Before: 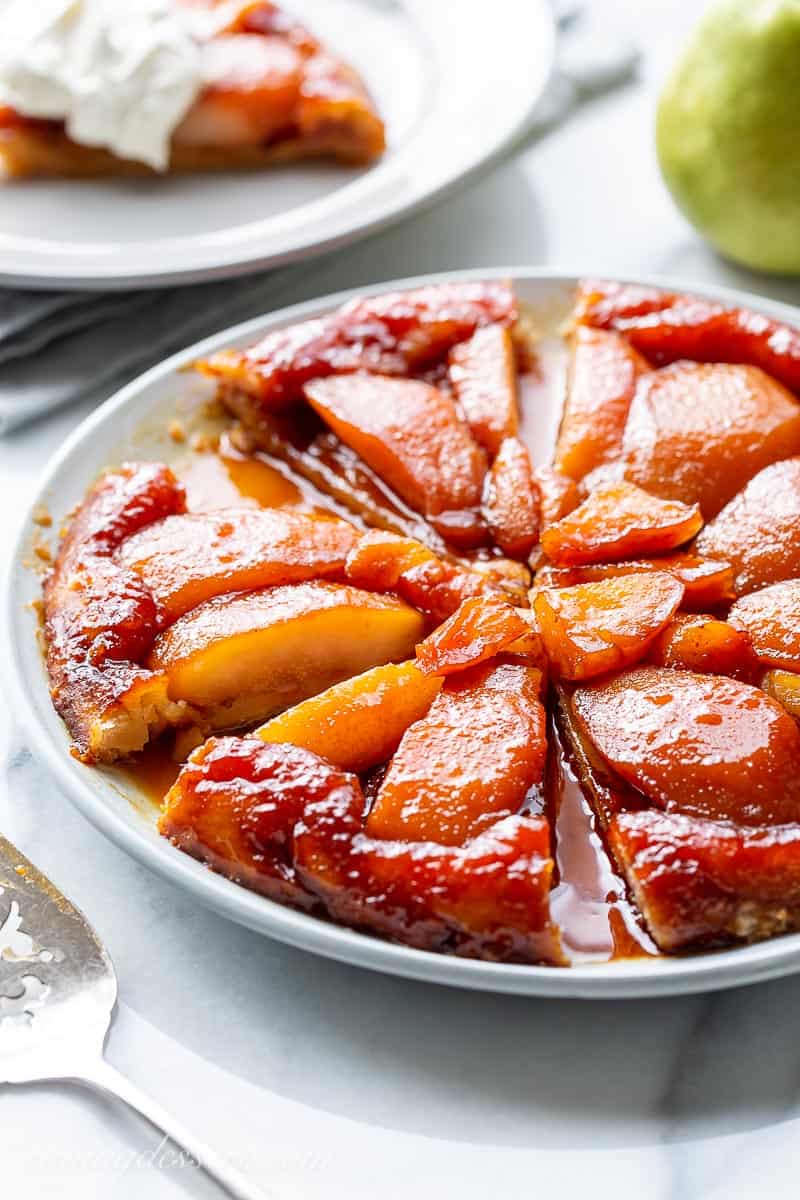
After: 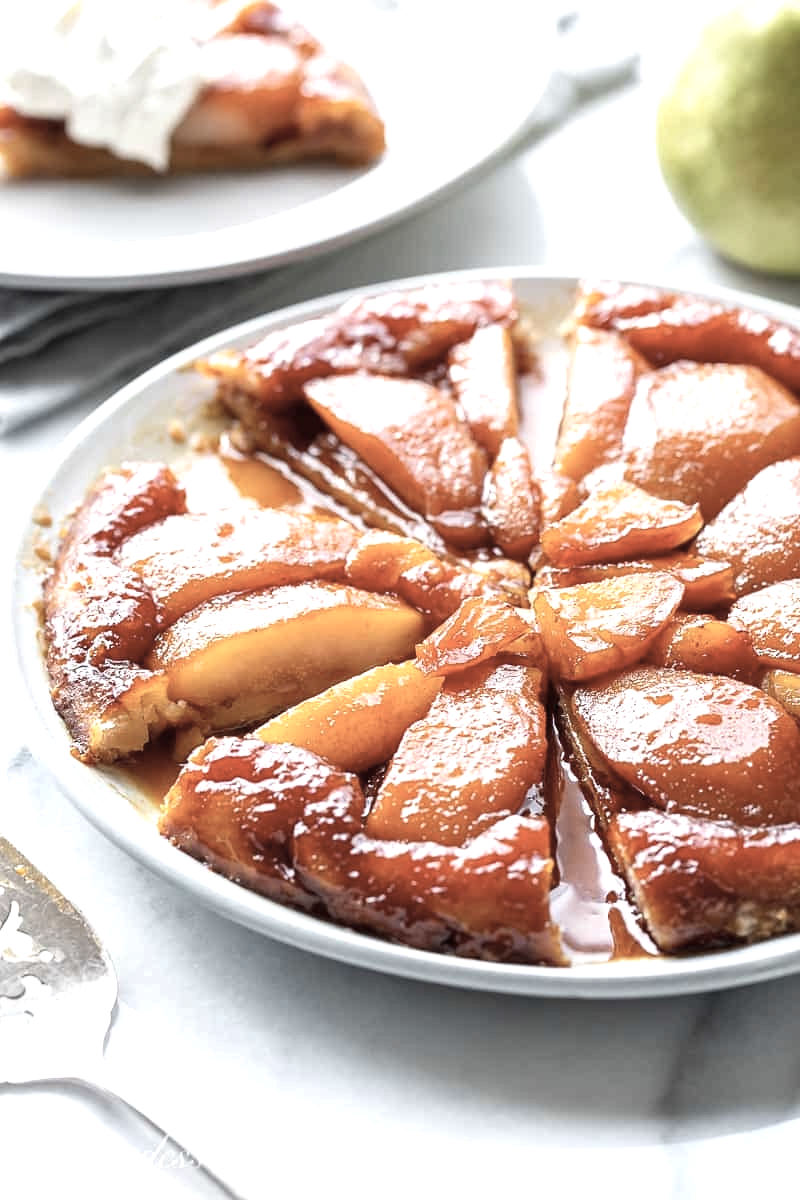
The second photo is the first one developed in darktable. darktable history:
exposure: black level correction 0, exposure 0.498 EV, compensate highlight preservation false
color correction: highlights b* -0.039, saturation 0.577
